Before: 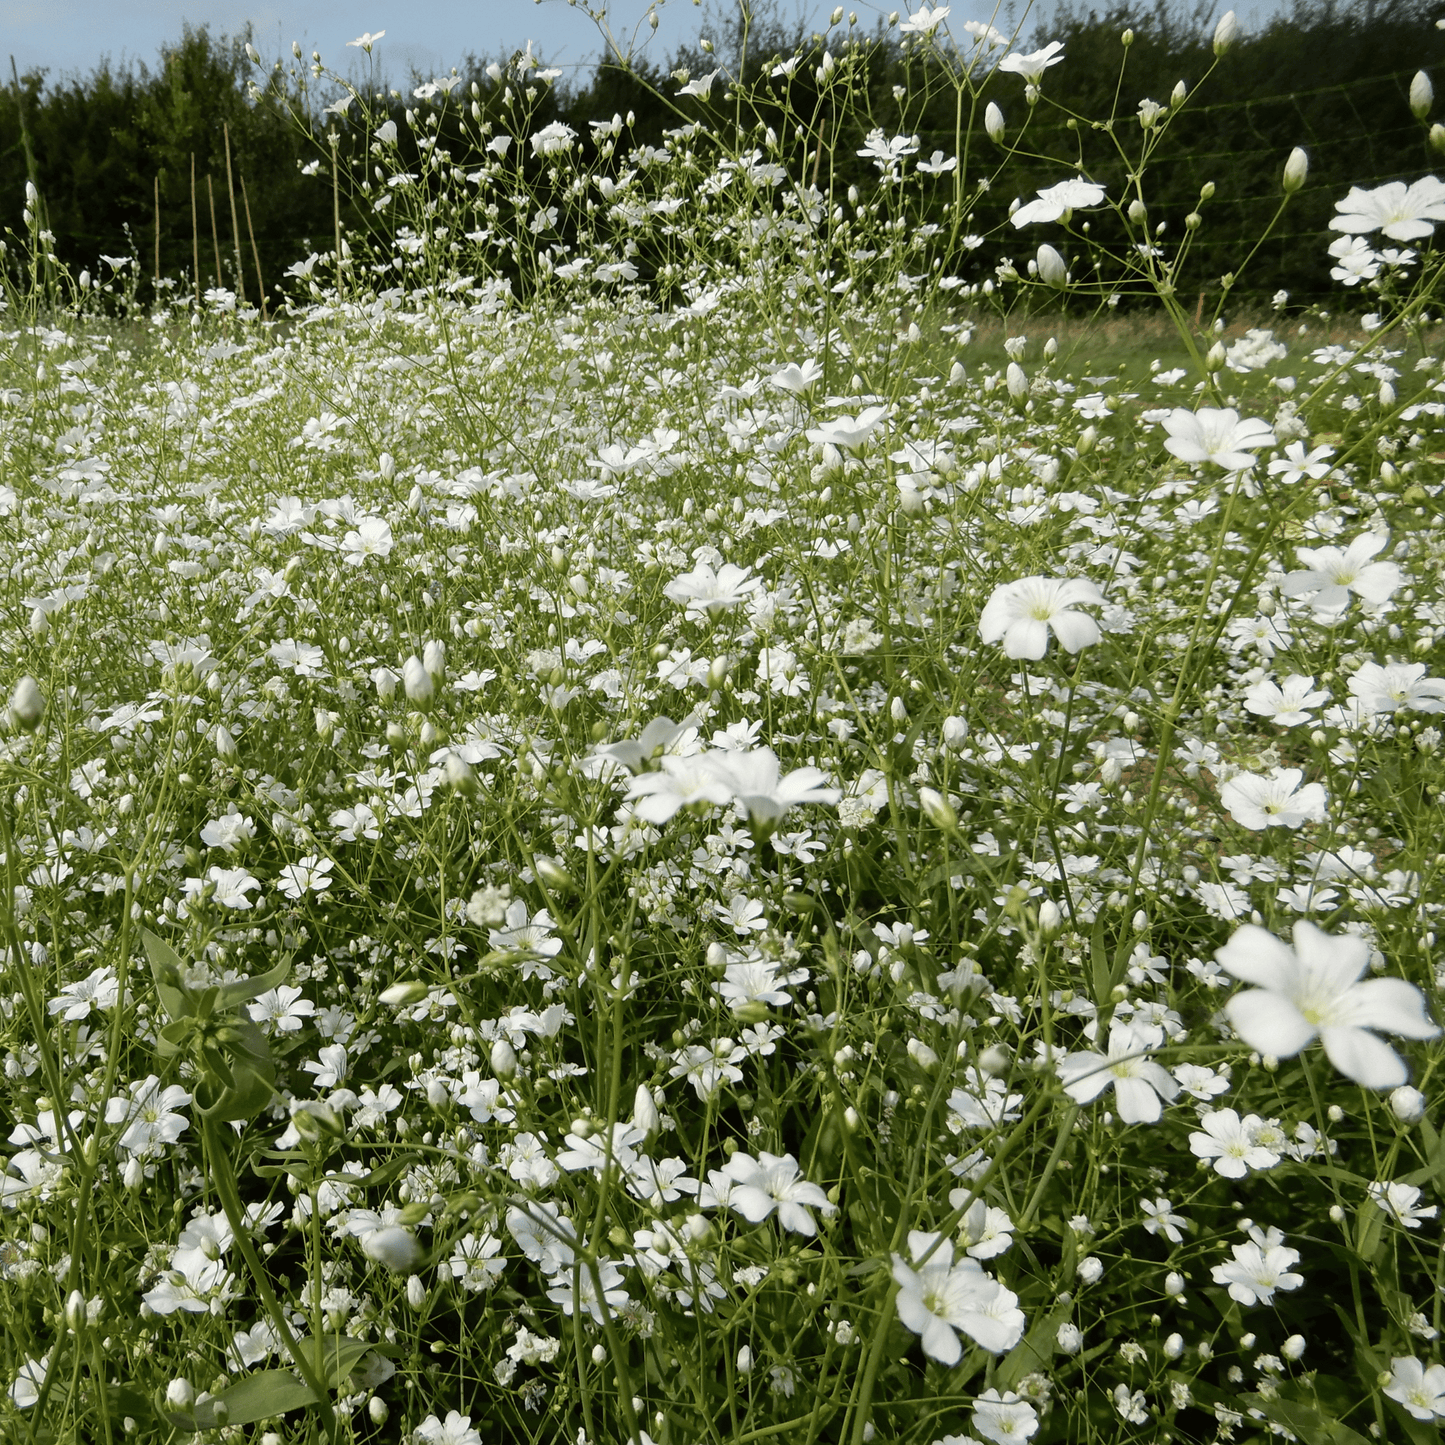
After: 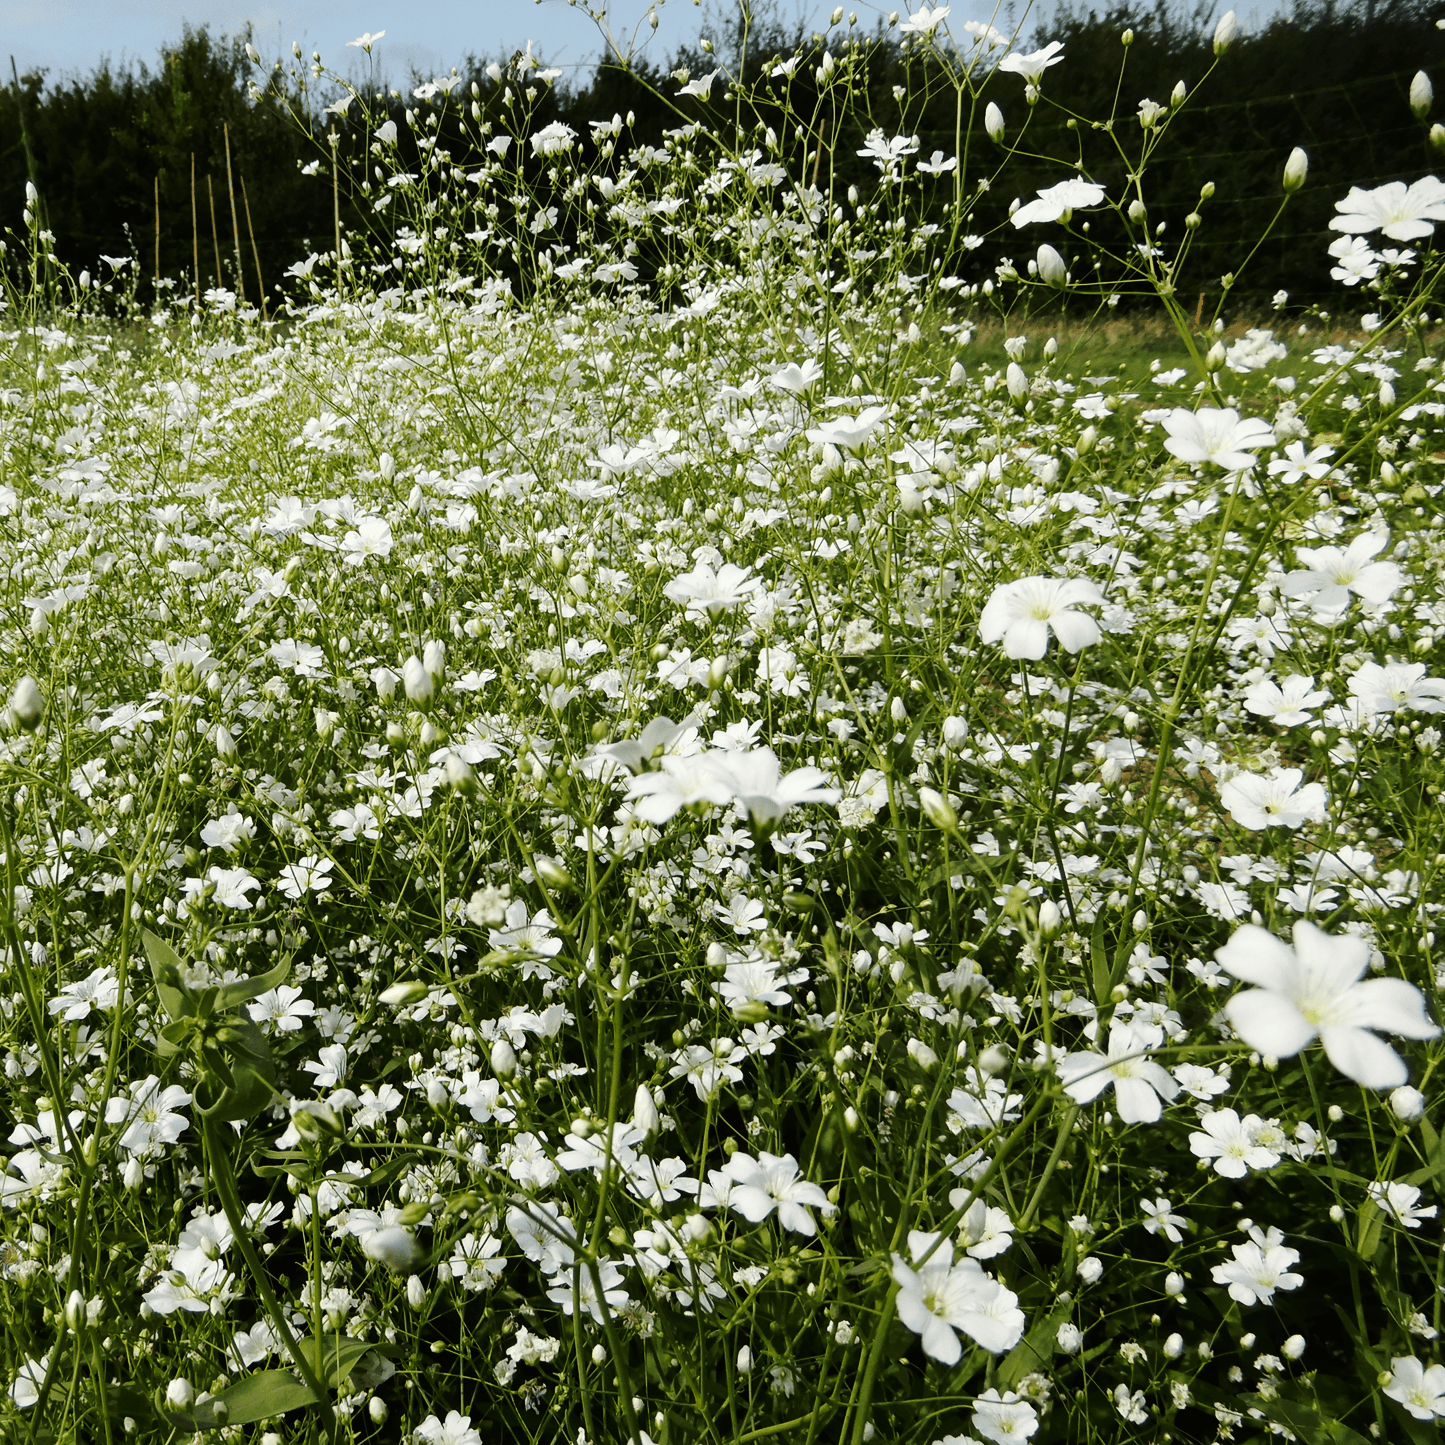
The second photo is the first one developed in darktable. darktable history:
contrast brightness saturation: contrast 0.15, brightness 0.05
base curve: curves: ch0 [(0, 0) (0.073, 0.04) (0.157, 0.139) (0.492, 0.492) (0.758, 0.758) (1, 1)], preserve colors none
